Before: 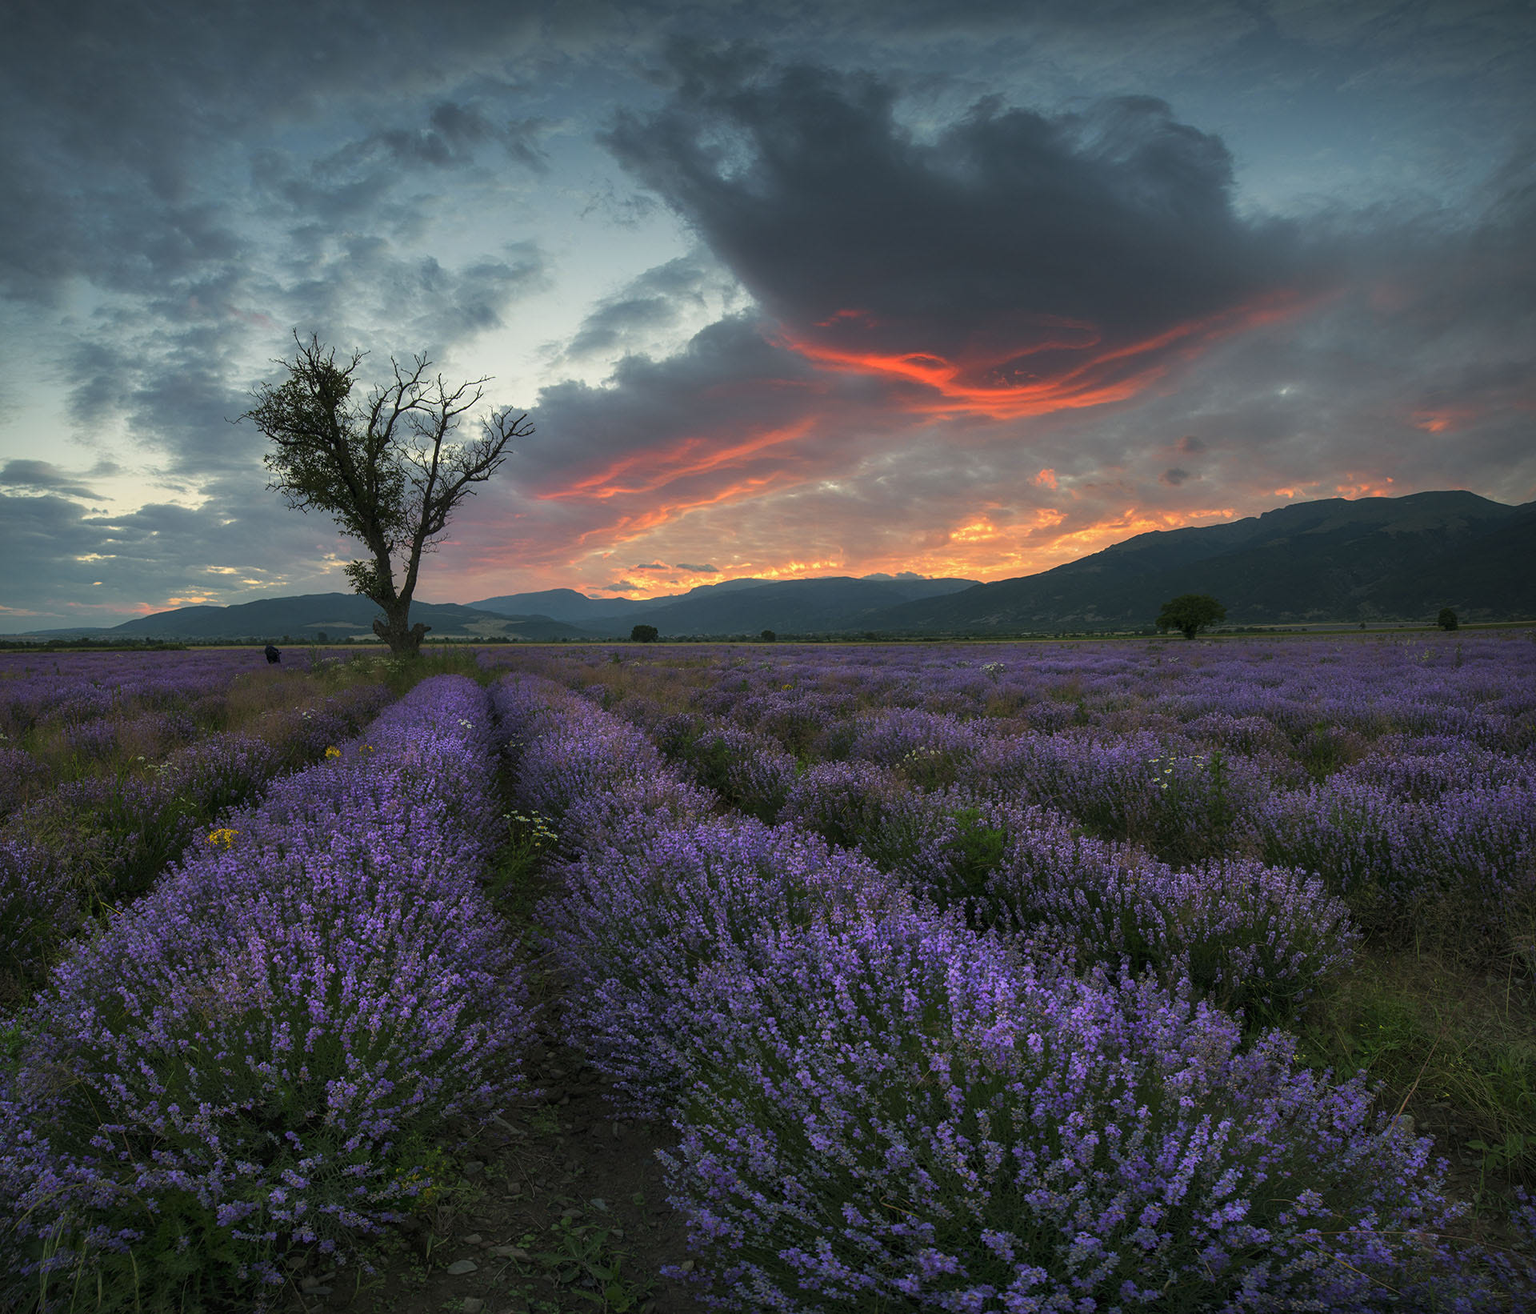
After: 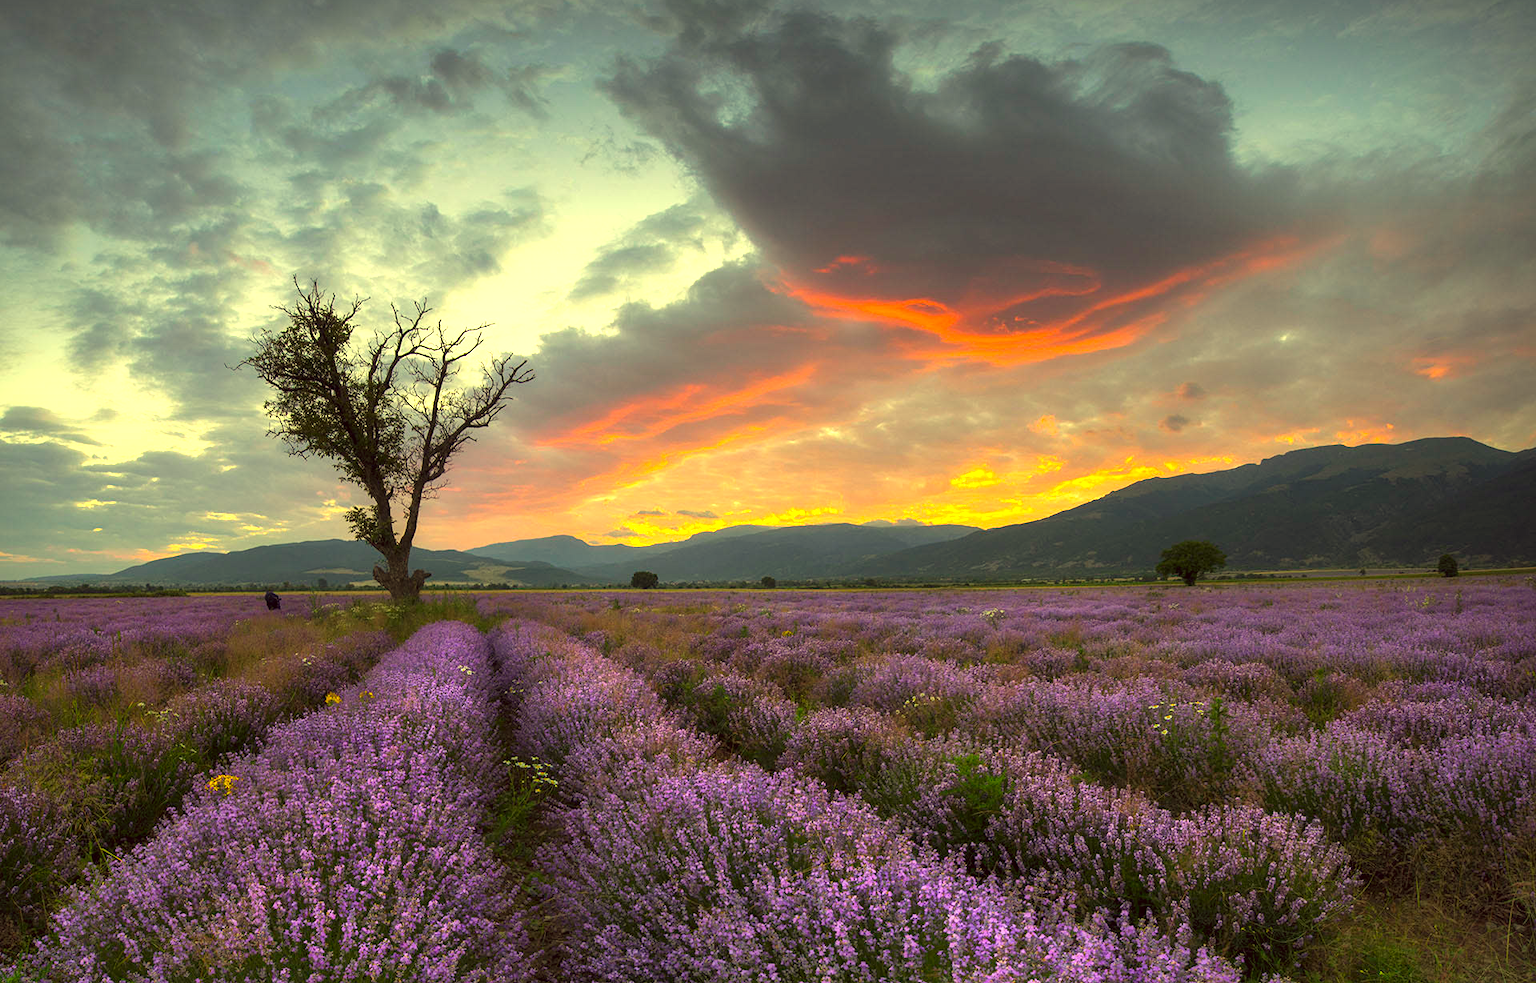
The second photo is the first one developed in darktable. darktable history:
crop: top 4.134%, bottom 20.969%
color correction: highlights a* -0.597, highlights b* 39.55, shadows a* 9.79, shadows b* -0.22
tone equalizer: edges refinement/feathering 500, mask exposure compensation -1.57 EV, preserve details no
exposure: black level correction 0, exposure 0.951 EV, compensate highlight preservation false
